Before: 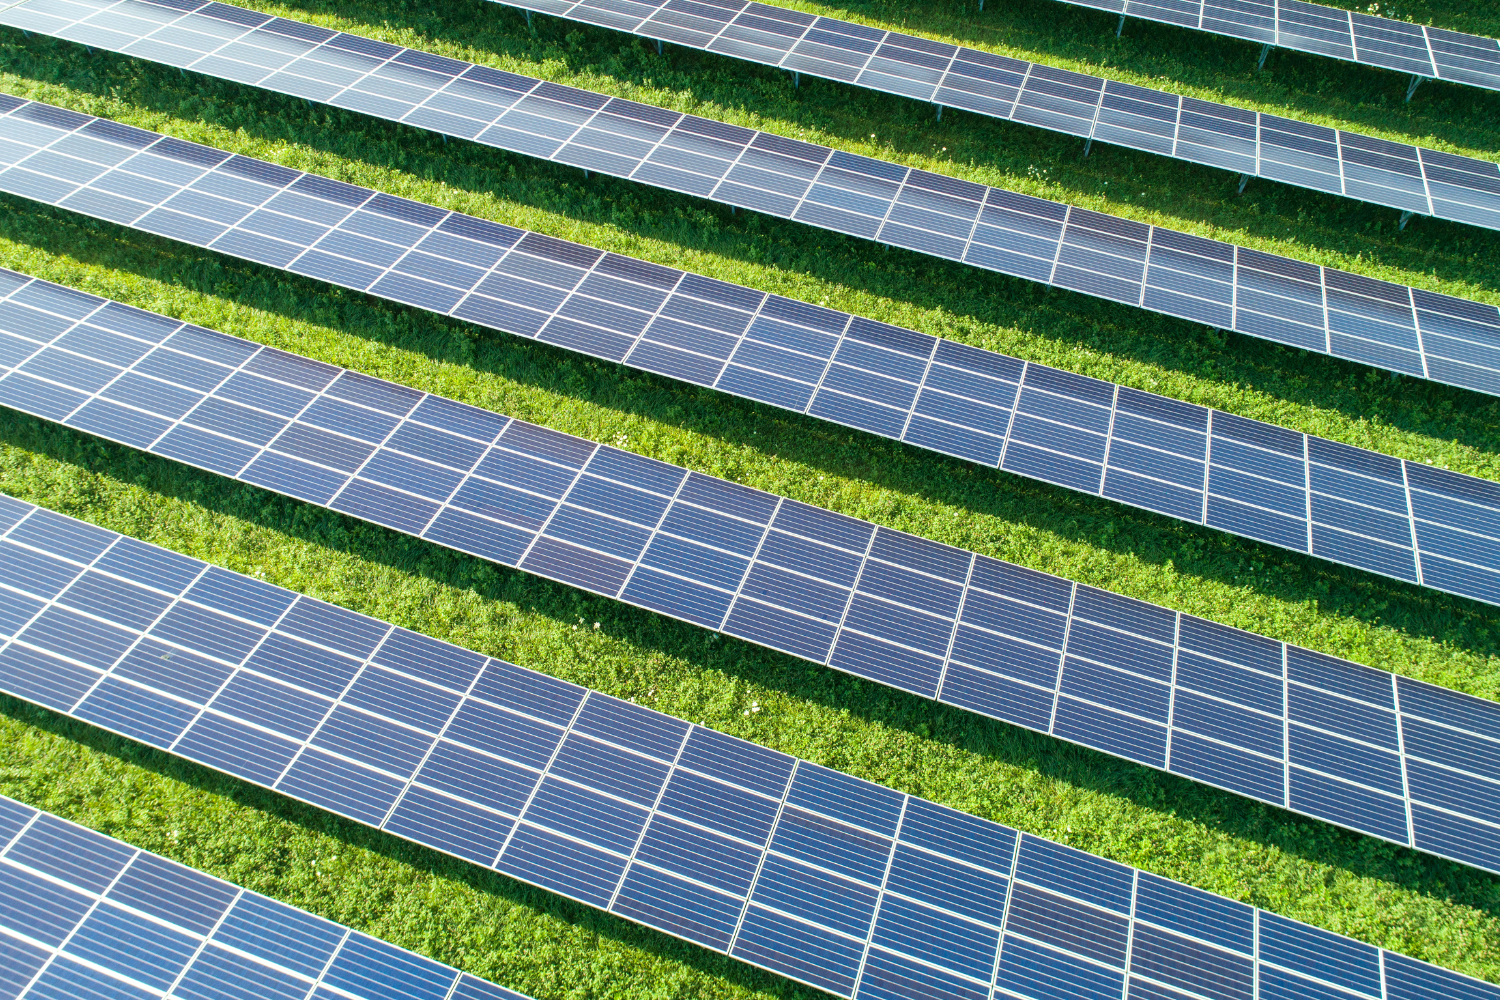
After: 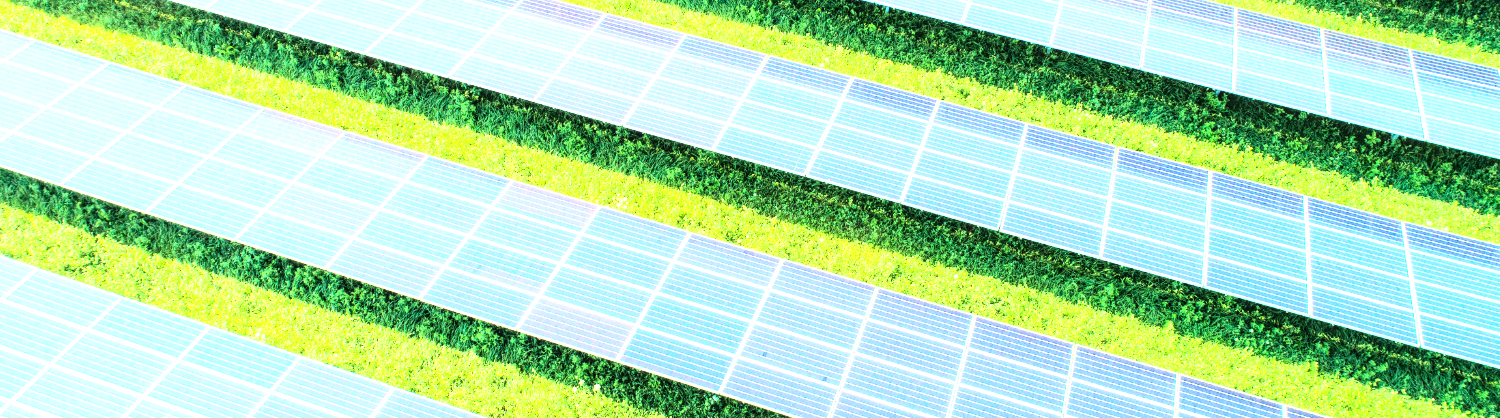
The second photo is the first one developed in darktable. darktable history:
crop and rotate: top 23.84%, bottom 34.294%
local contrast: on, module defaults
exposure: black level correction 0, exposure 1.3 EV, compensate exposure bias true, compensate highlight preservation false
shadows and highlights: shadows -10, white point adjustment 1.5, highlights 10
rgb curve: curves: ch0 [(0, 0) (0.21, 0.15) (0.24, 0.21) (0.5, 0.75) (0.75, 0.96) (0.89, 0.99) (1, 1)]; ch1 [(0, 0.02) (0.21, 0.13) (0.25, 0.2) (0.5, 0.67) (0.75, 0.9) (0.89, 0.97) (1, 1)]; ch2 [(0, 0.02) (0.21, 0.13) (0.25, 0.2) (0.5, 0.67) (0.75, 0.9) (0.89, 0.97) (1, 1)], compensate middle gray true
